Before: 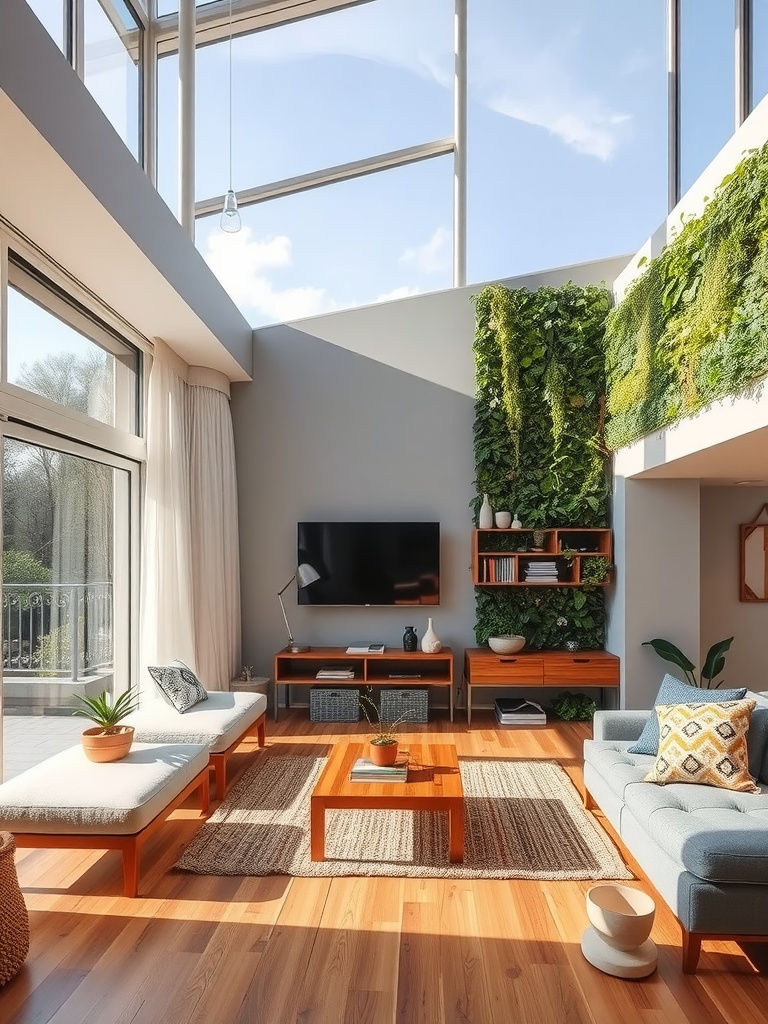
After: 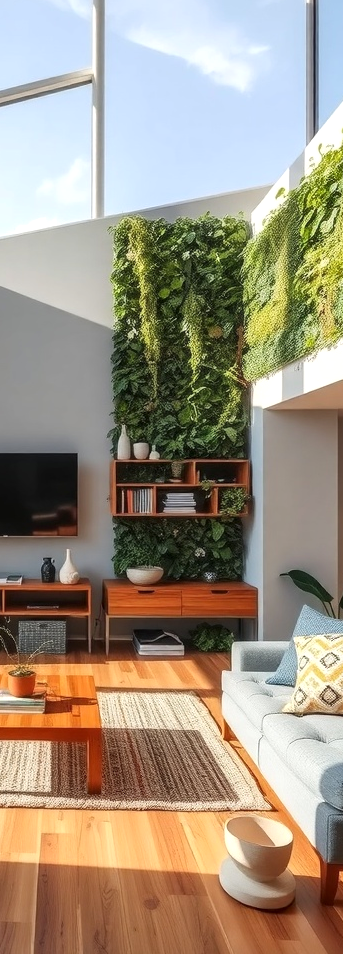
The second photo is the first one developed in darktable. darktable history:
crop: left 47.17%, top 6.755%, right 8.111%
local contrast: on, module defaults
contrast equalizer: y [[0.5 ×4, 0.467, 0.376], [0.5 ×6], [0.5 ×6], [0 ×6], [0 ×6]]
exposure: exposure 0.152 EV, compensate exposure bias true, compensate highlight preservation false
